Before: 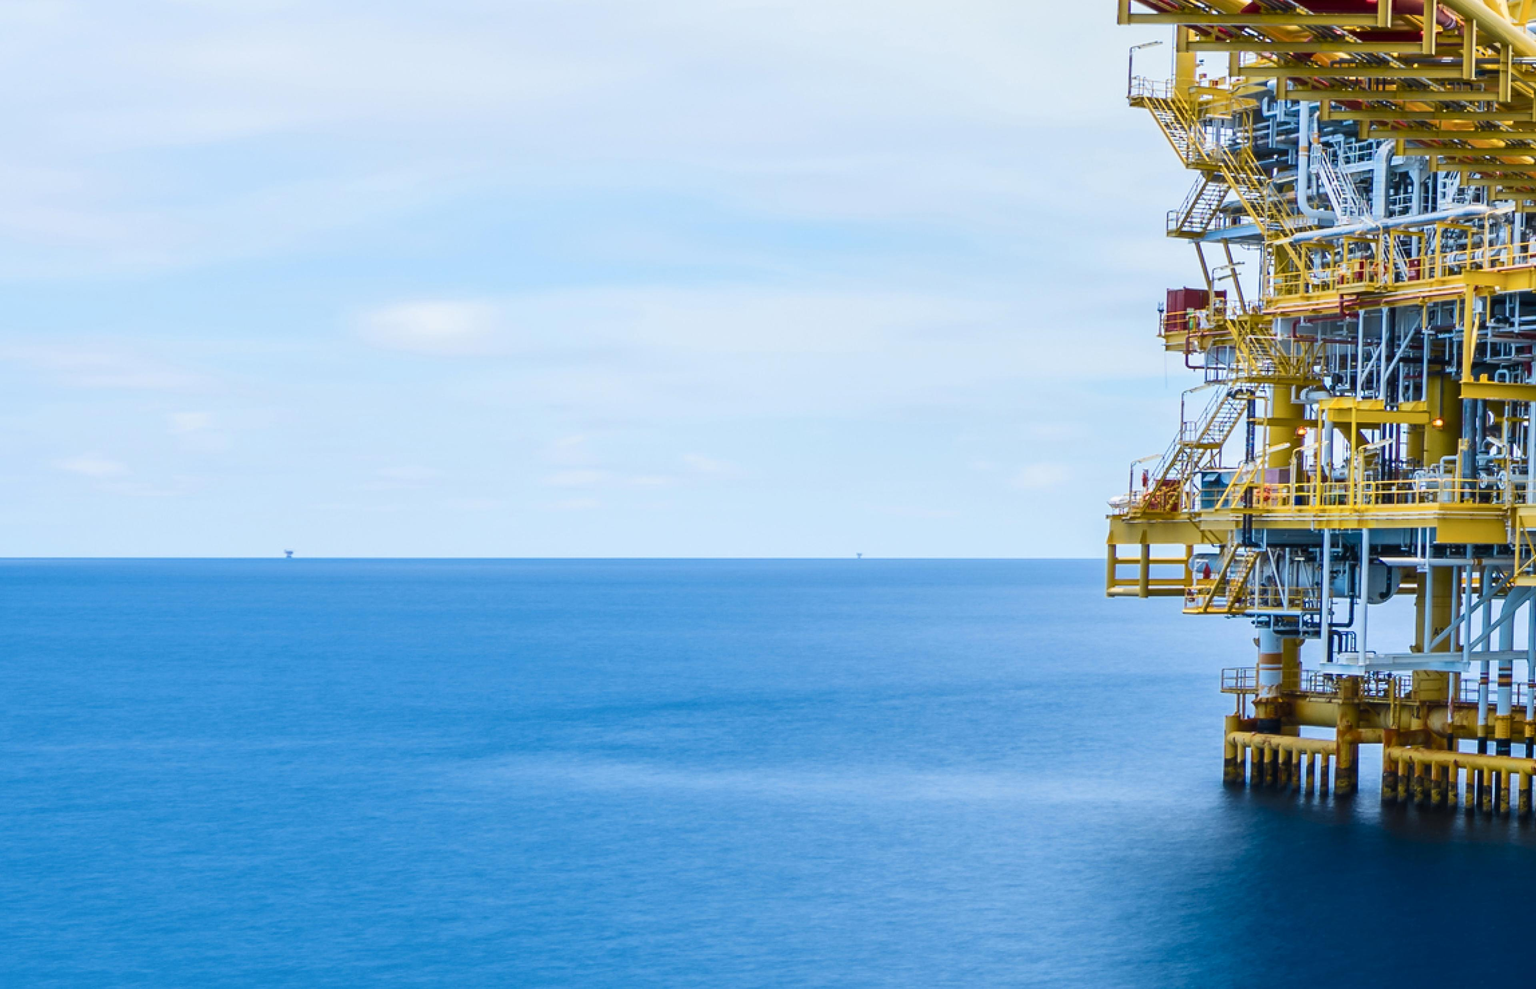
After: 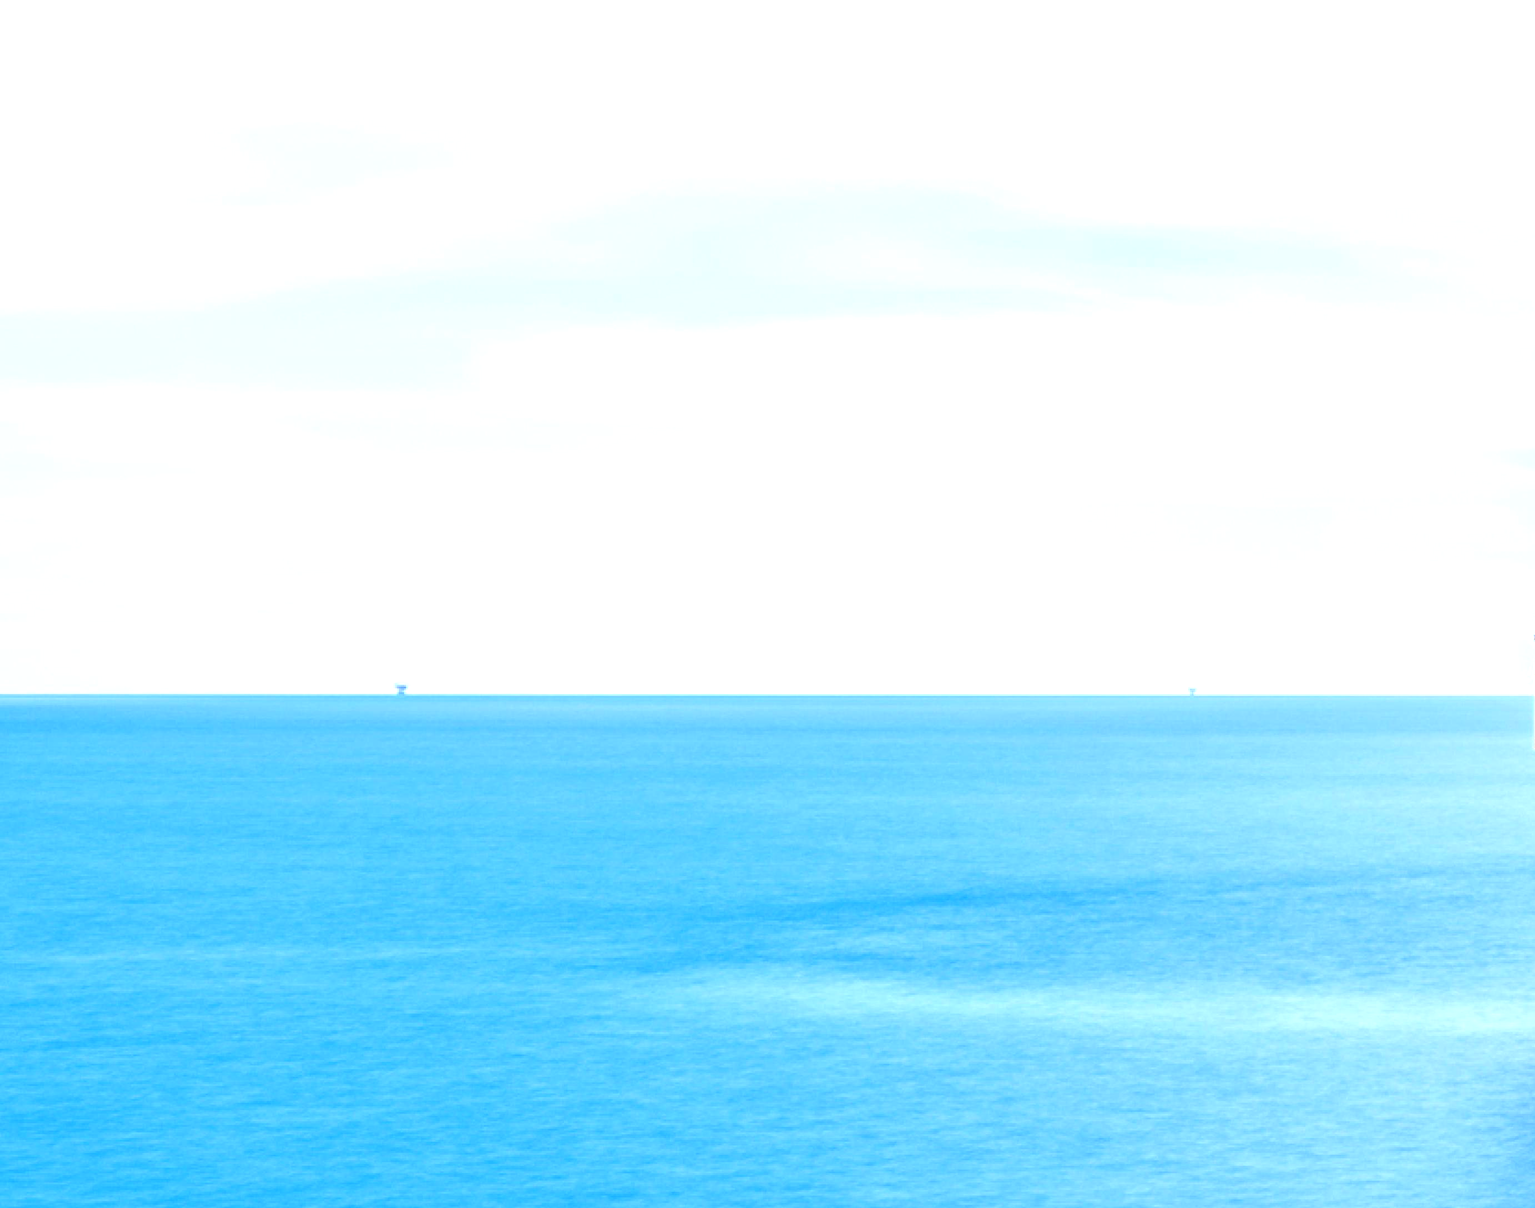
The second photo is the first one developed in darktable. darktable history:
crop: top 5.803%, right 27.864%, bottom 5.804%
tone equalizer: -8 EV -0.002 EV, -7 EV 0.005 EV, -6 EV -0.009 EV, -5 EV 0.011 EV, -4 EV -0.012 EV, -3 EV 0.007 EV, -2 EV -0.062 EV, -1 EV -0.293 EV, +0 EV -0.582 EV, smoothing diameter 2%, edges refinement/feathering 20, mask exposure compensation -1.57 EV, filter diffusion 5
exposure: black level correction 0, exposure 1.45 EV, compensate exposure bias true, compensate highlight preservation false
